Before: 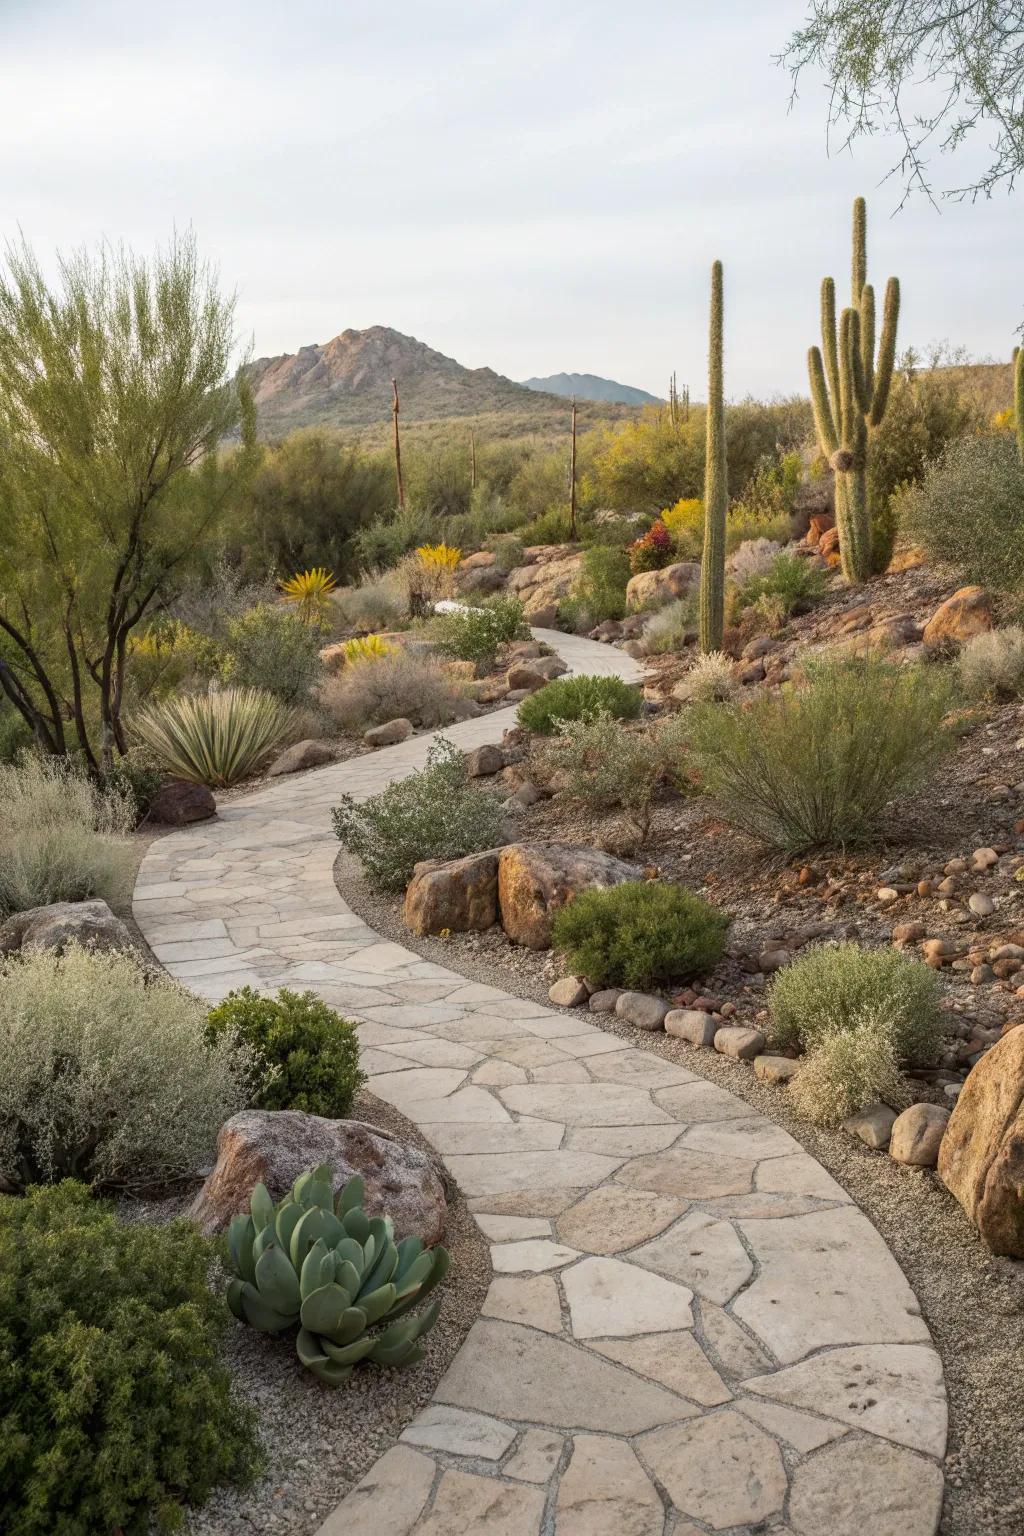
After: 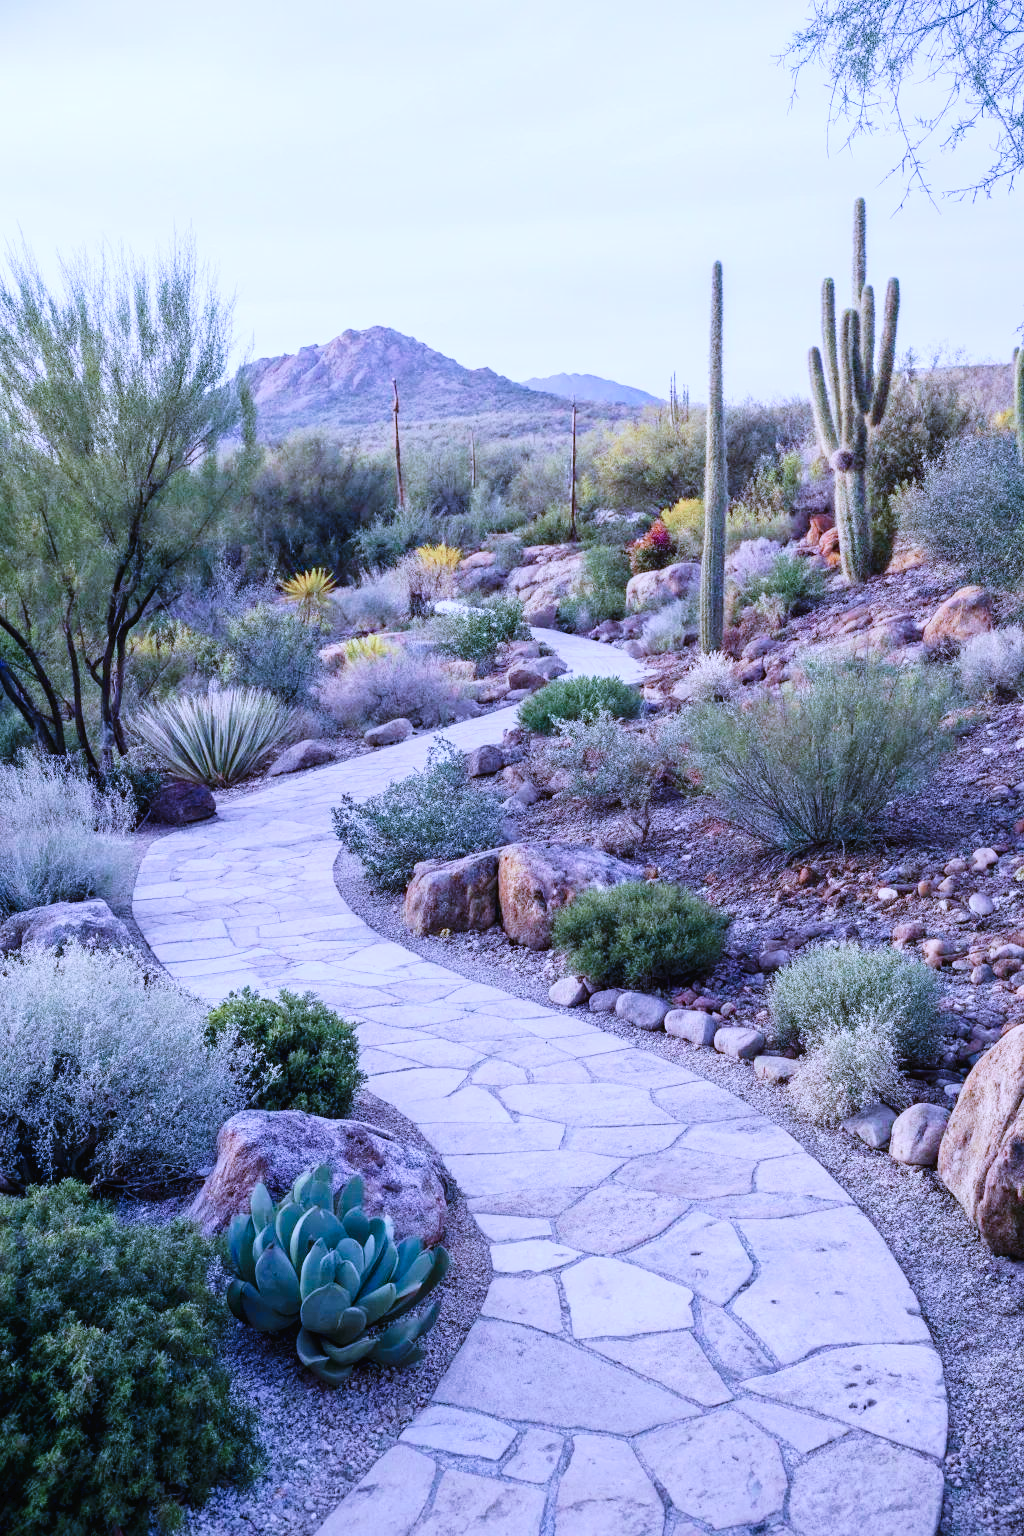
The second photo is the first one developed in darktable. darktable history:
color calibration: output R [1.063, -0.012, -0.003, 0], output B [-0.079, 0.047, 1, 0], illuminant custom, x 0.46, y 0.43, temperature 2642.66 K
tone curve: curves: ch0 [(0, 0) (0.003, 0.016) (0.011, 0.019) (0.025, 0.023) (0.044, 0.029) (0.069, 0.042) (0.1, 0.068) (0.136, 0.101) (0.177, 0.143) (0.224, 0.21) (0.277, 0.289) (0.335, 0.379) (0.399, 0.476) (0.468, 0.569) (0.543, 0.654) (0.623, 0.75) (0.709, 0.822) (0.801, 0.893) (0.898, 0.946) (1, 1)], preserve colors none
